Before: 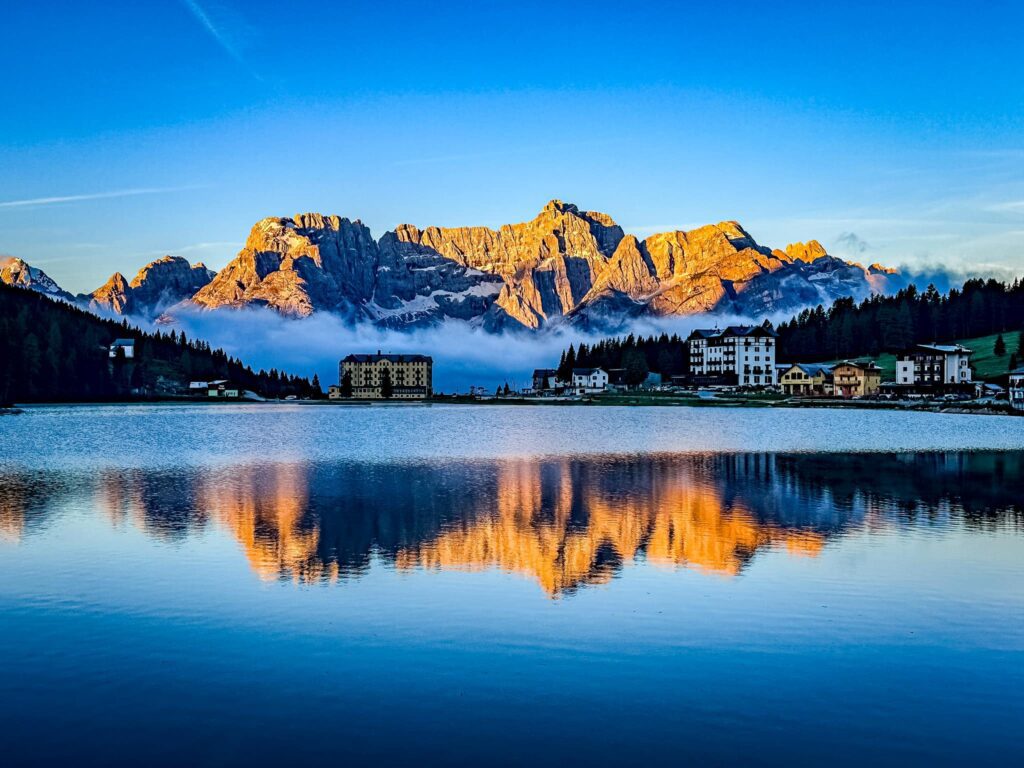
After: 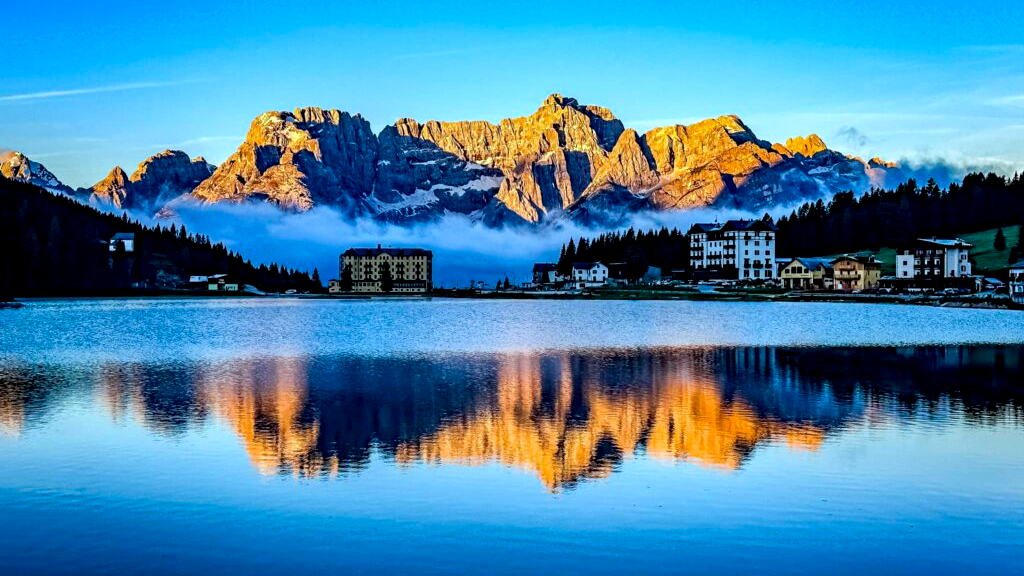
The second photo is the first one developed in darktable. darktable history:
exposure: black level correction 0.007, compensate highlight preservation false
color calibration: illuminant Planckian (black body), adaptation linear Bradford (ICC v4), x 0.364, y 0.367, temperature 4417.56 K, saturation algorithm version 1 (2020)
color balance: contrast 10%
crop: top 13.819%, bottom 11.169%
